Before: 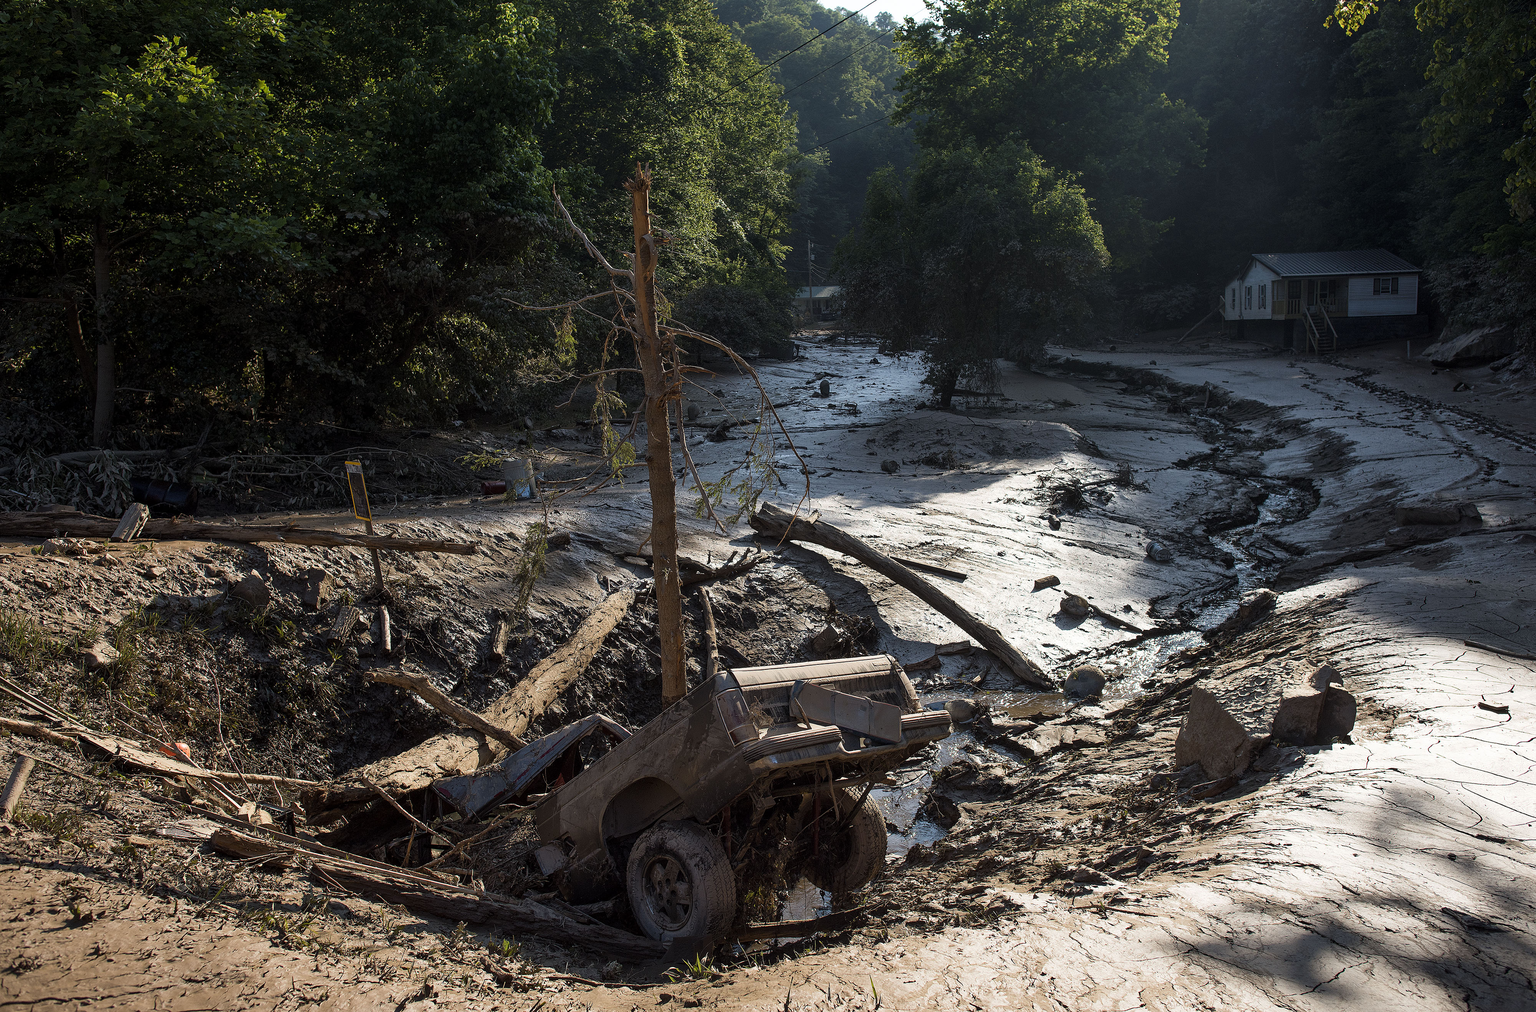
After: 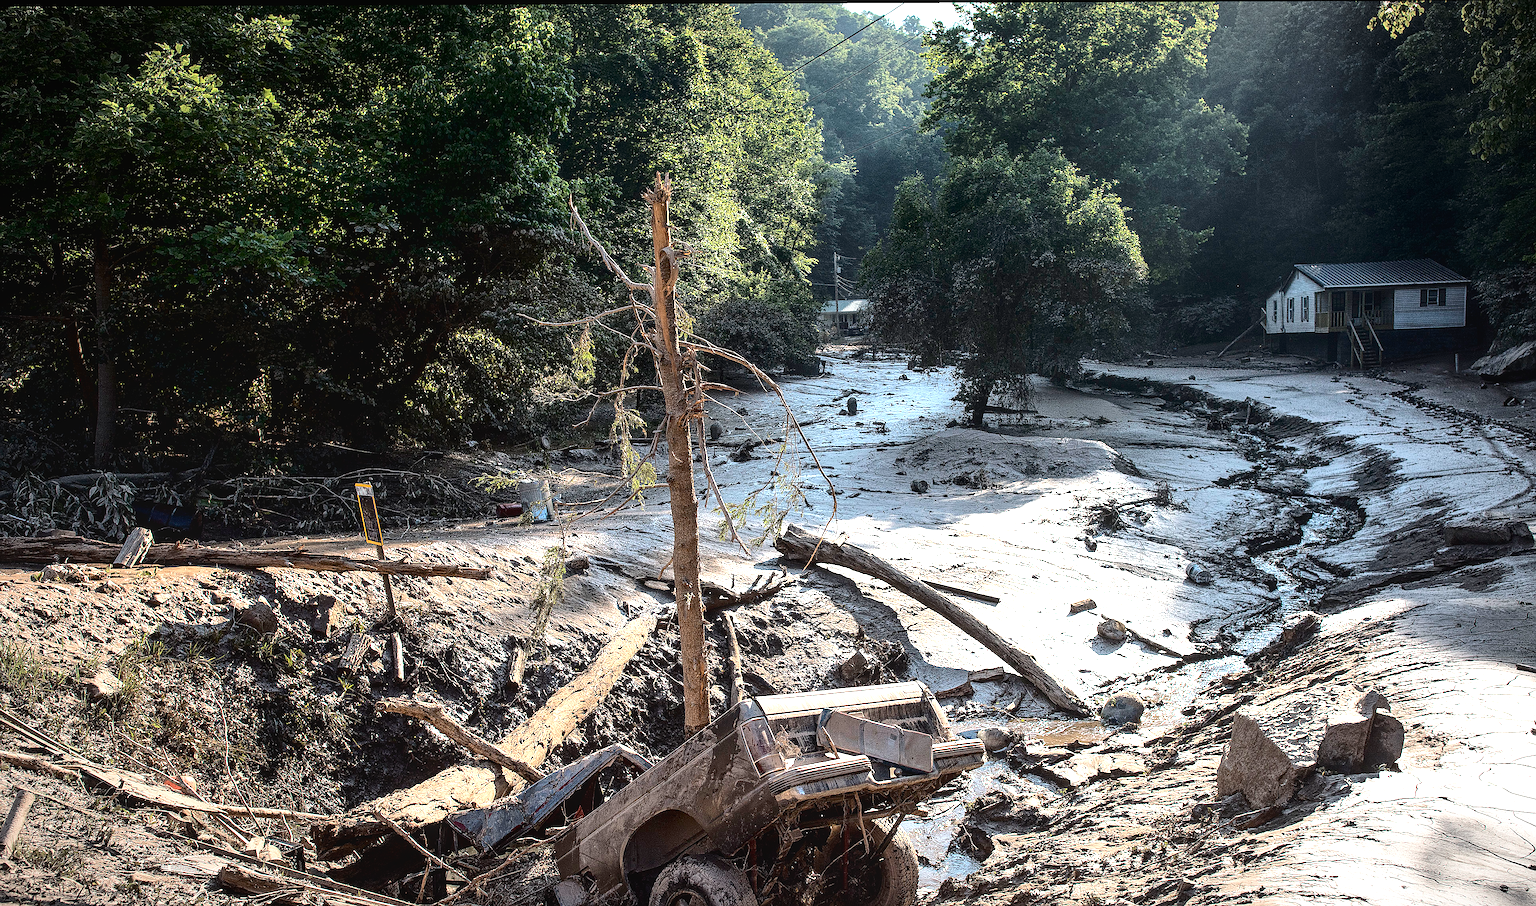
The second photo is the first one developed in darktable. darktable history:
vignetting: fall-off radius 69.76%, automatic ratio true
sharpen: on, module defaults
contrast brightness saturation: contrast -0.077, brightness -0.031, saturation -0.113
local contrast: detail 130%
exposure: black level correction 0.001, exposure 1.646 EV, compensate exposure bias true, compensate highlight preservation false
tone curve: curves: ch0 [(0, 0) (0.003, 0.017) (0.011, 0.017) (0.025, 0.017) (0.044, 0.019) (0.069, 0.03) (0.1, 0.046) (0.136, 0.066) (0.177, 0.104) (0.224, 0.151) (0.277, 0.231) (0.335, 0.321) (0.399, 0.454) (0.468, 0.567) (0.543, 0.674) (0.623, 0.763) (0.709, 0.82) (0.801, 0.872) (0.898, 0.934) (1, 1)], color space Lab, independent channels, preserve colors none
contrast equalizer: octaves 7, y [[0.524 ×6], [0.512 ×6], [0.379 ×6], [0 ×6], [0 ×6]], mix -0.995
crop and rotate: angle 0.246°, left 0.31%, right 3.441%, bottom 14.134%
